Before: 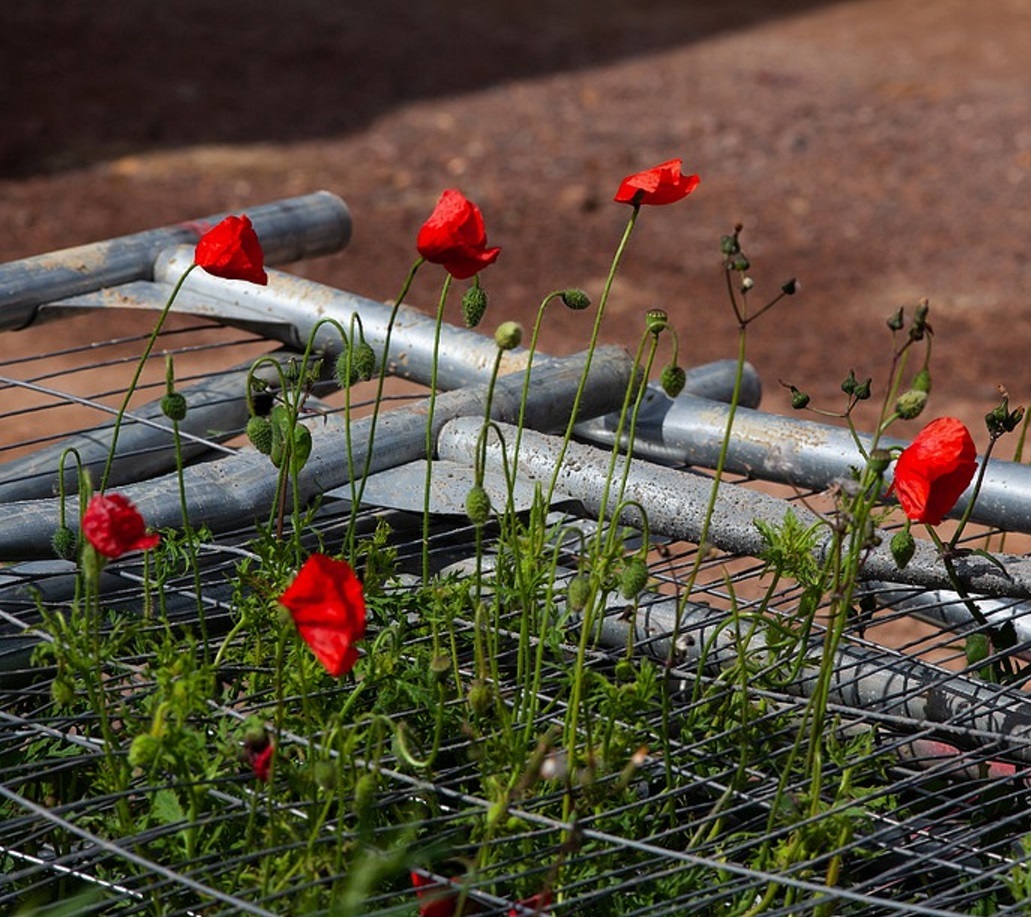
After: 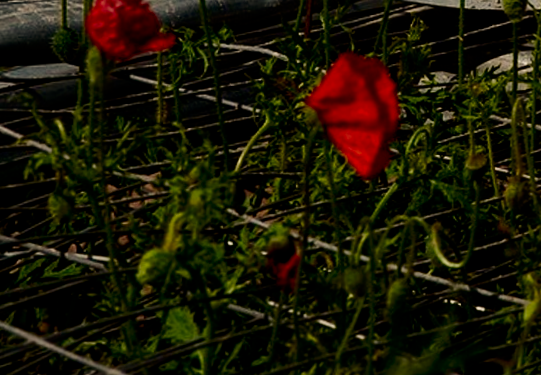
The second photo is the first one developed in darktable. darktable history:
crop and rotate: top 54.778%, right 46.61%, bottom 0.159%
rgb curve: curves: ch0 [(0, 0) (0.175, 0.154) (0.785, 0.663) (1, 1)]
filmic rgb: middle gray luminance 29%, black relative exposure -10.3 EV, white relative exposure 5.5 EV, threshold 6 EV, target black luminance 0%, hardness 3.95, latitude 2.04%, contrast 1.132, highlights saturation mix 5%, shadows ↔ highlights balance 15.11%, add noise in highlights 0, preserve chrominance no, color science v3 (2019), use custom middle-gray values true, iterations of high-quality reconstruction 0, contrast in highlights soft, enable highlight reconstruction true
rotate and perspective: rotation -0.013°, lens shift (vertical) -0.027, lens shift (horizontal) 0.178, crop left 0.016, crop right 0.989, crop top 0.082, crop bottom 0.918
contrast brightness saturation: contrast 0.28
white balance: red 1.123, blue 0.83
